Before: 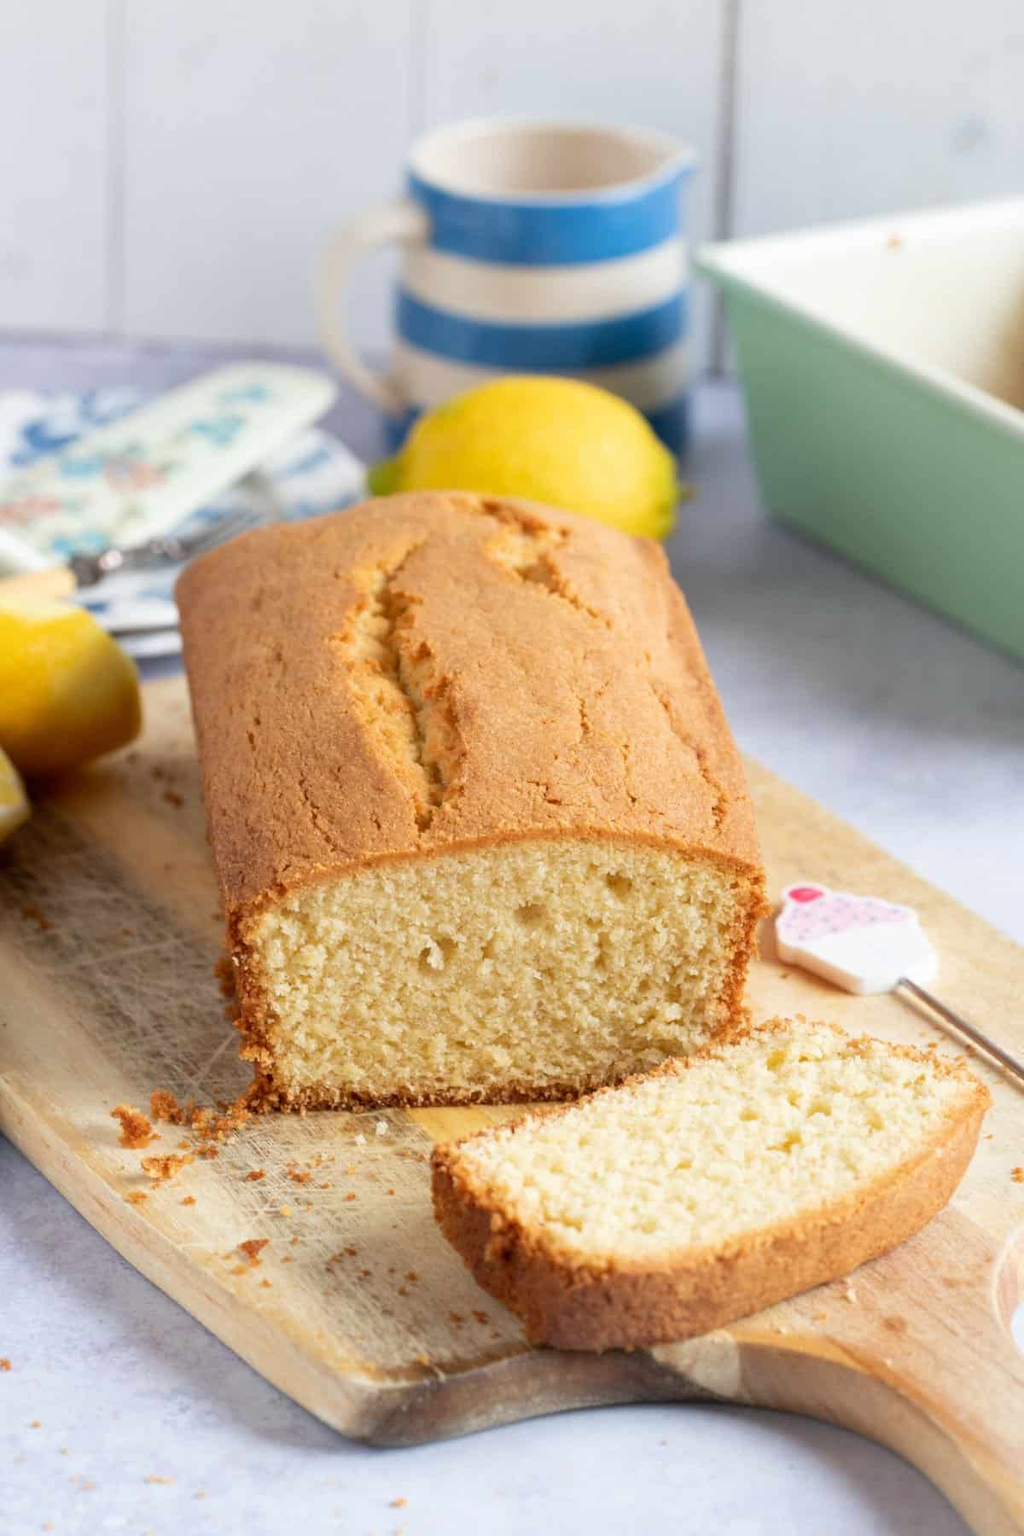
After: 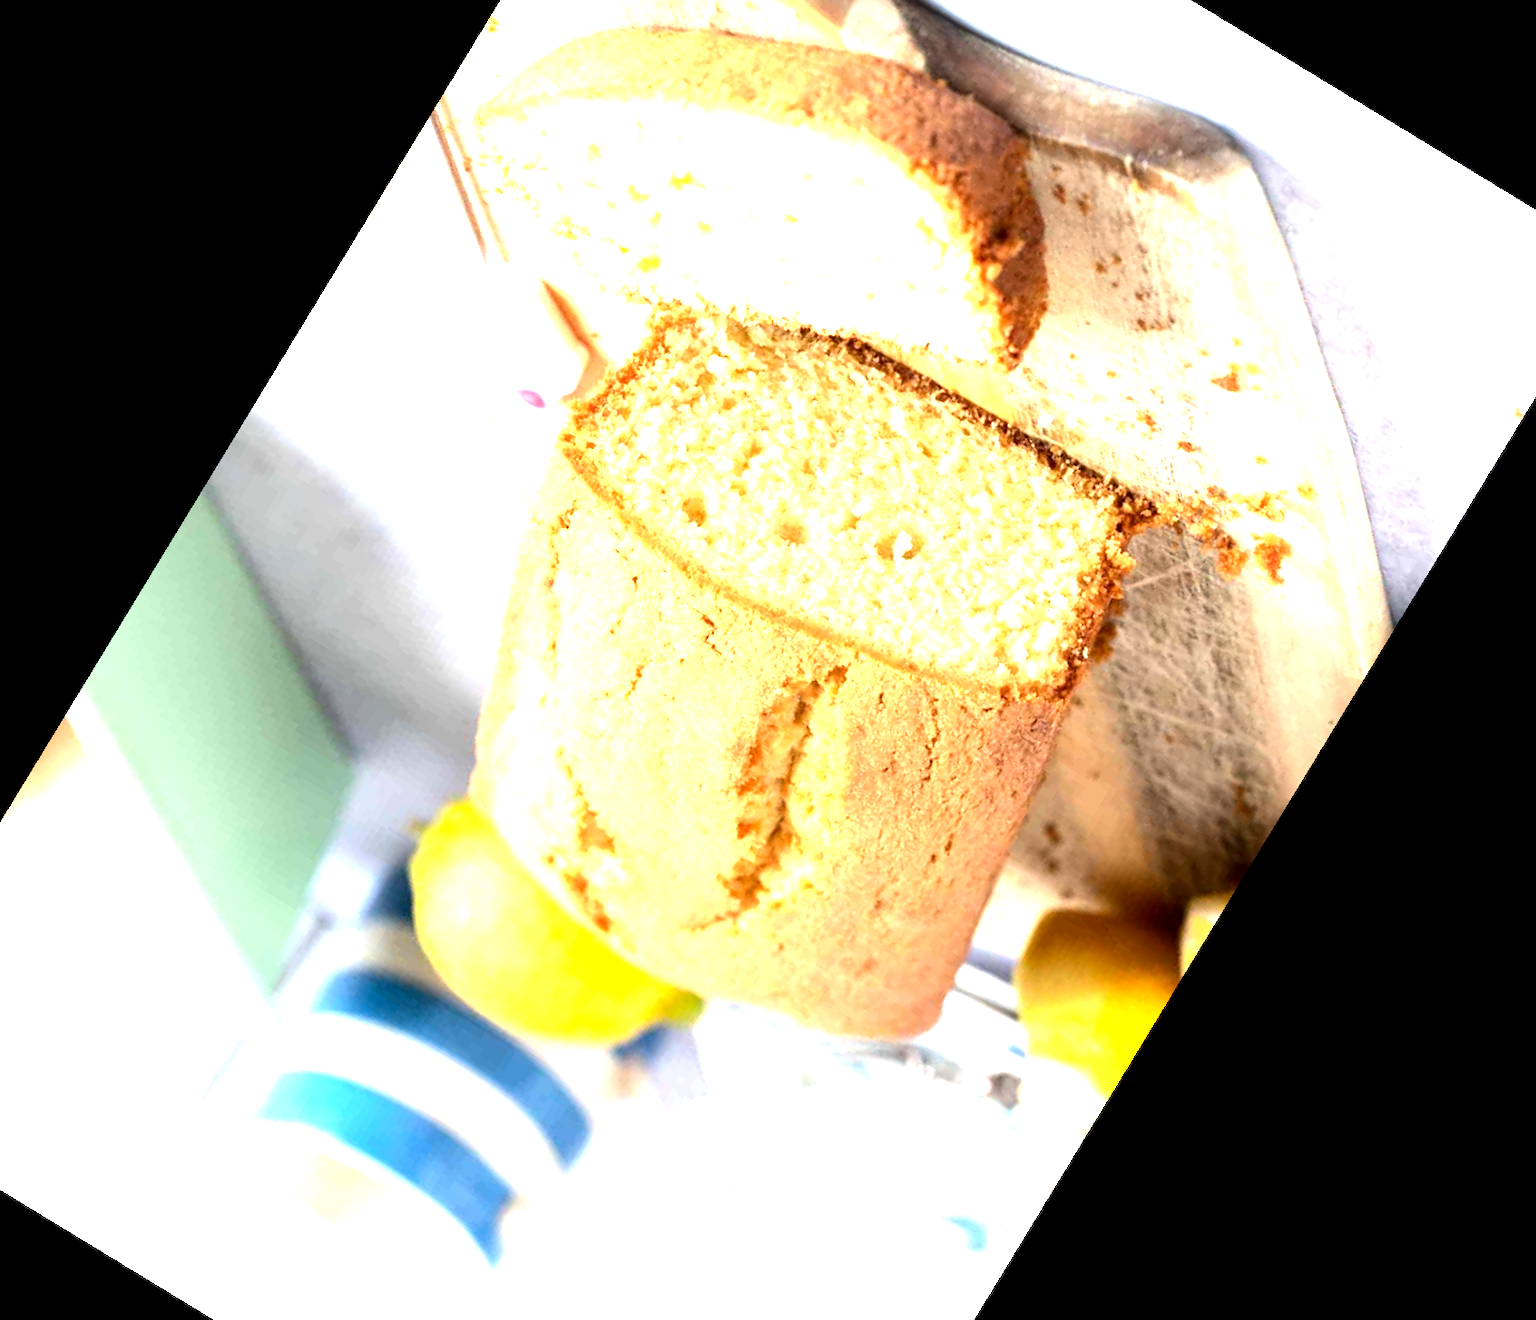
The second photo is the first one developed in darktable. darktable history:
exposure: black level correction 0.001, exposure 1 EV, compensate highlight preservation false
tone equalizer: -8 EV -0.75 EV, -7 EV -0.7 EV, -6 EV -0.6 EV, -5 EV -0.4 EV, -3 EV 0.4 EV, -2 EV 0.6 EV, -1 EV 0.7 EV, +0 EV 0.75 EV, edges refinement/feathering 500, mask exposure compensation -1.57 EV, preserve details no
crop and rotate: angle 148.68°, left 9.111%, top 15.603%, right 4.588%, bottom 17.041%
